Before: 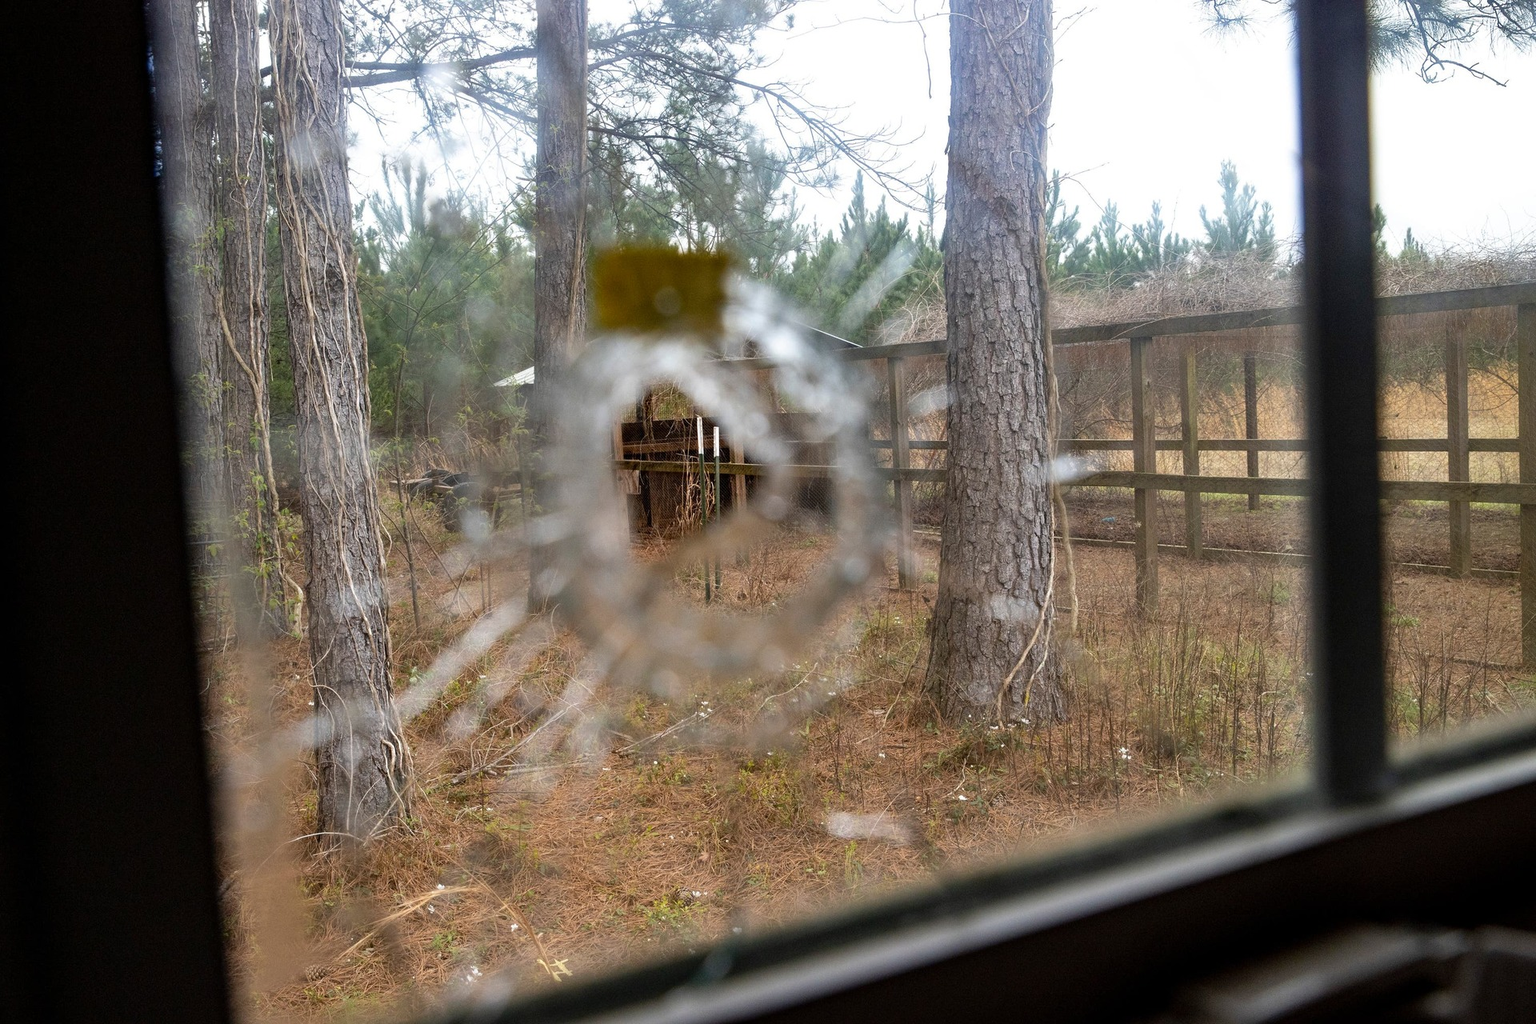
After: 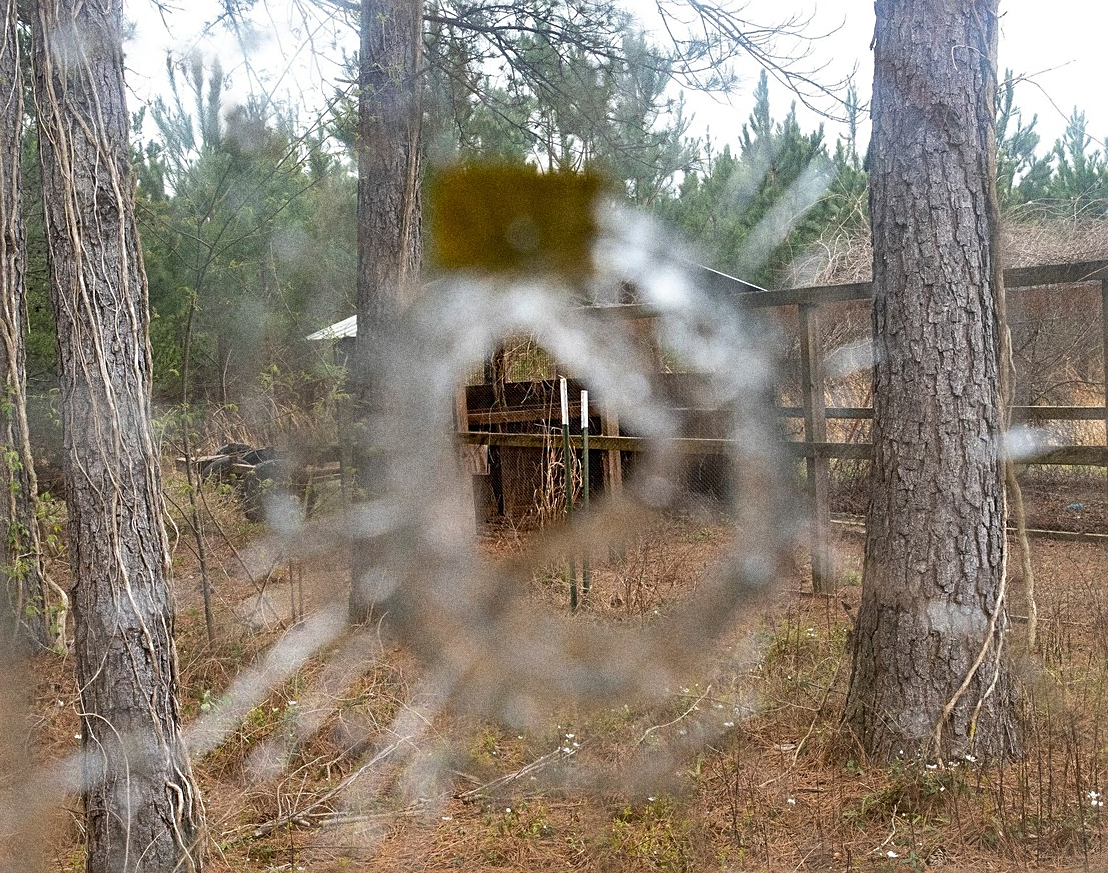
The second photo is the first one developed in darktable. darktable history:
grain: coarseness 0.09 ISO, strength 40%
sharpen: on, module defaults
crop: left 16.202%, top 11.208%, right 26.045%, bottom 20.557%
